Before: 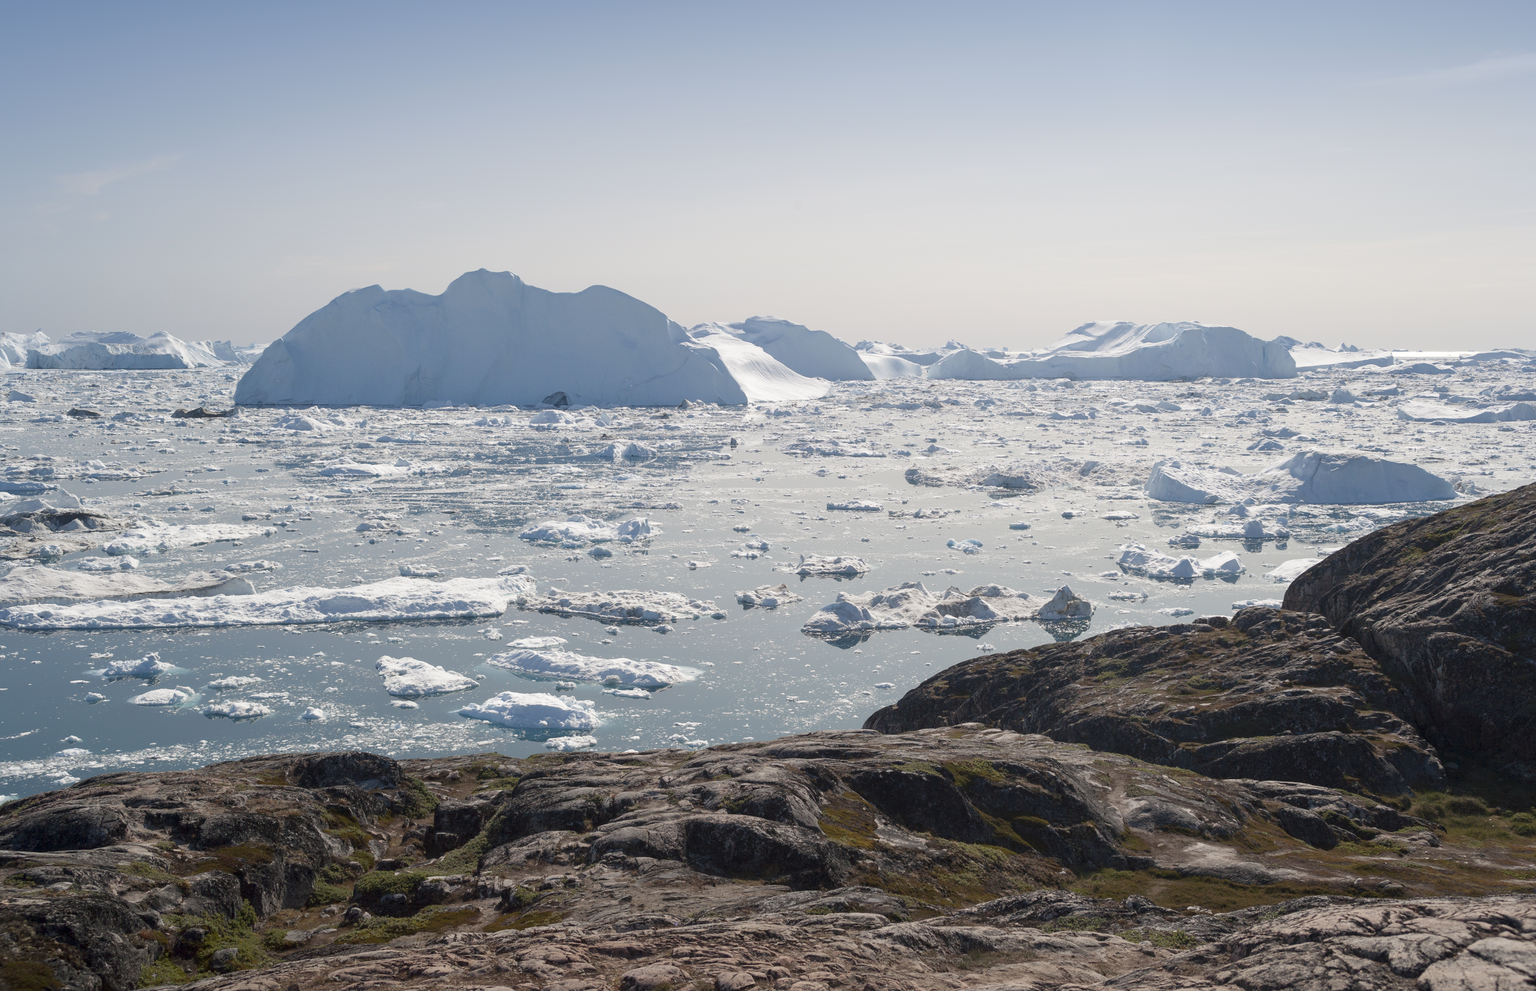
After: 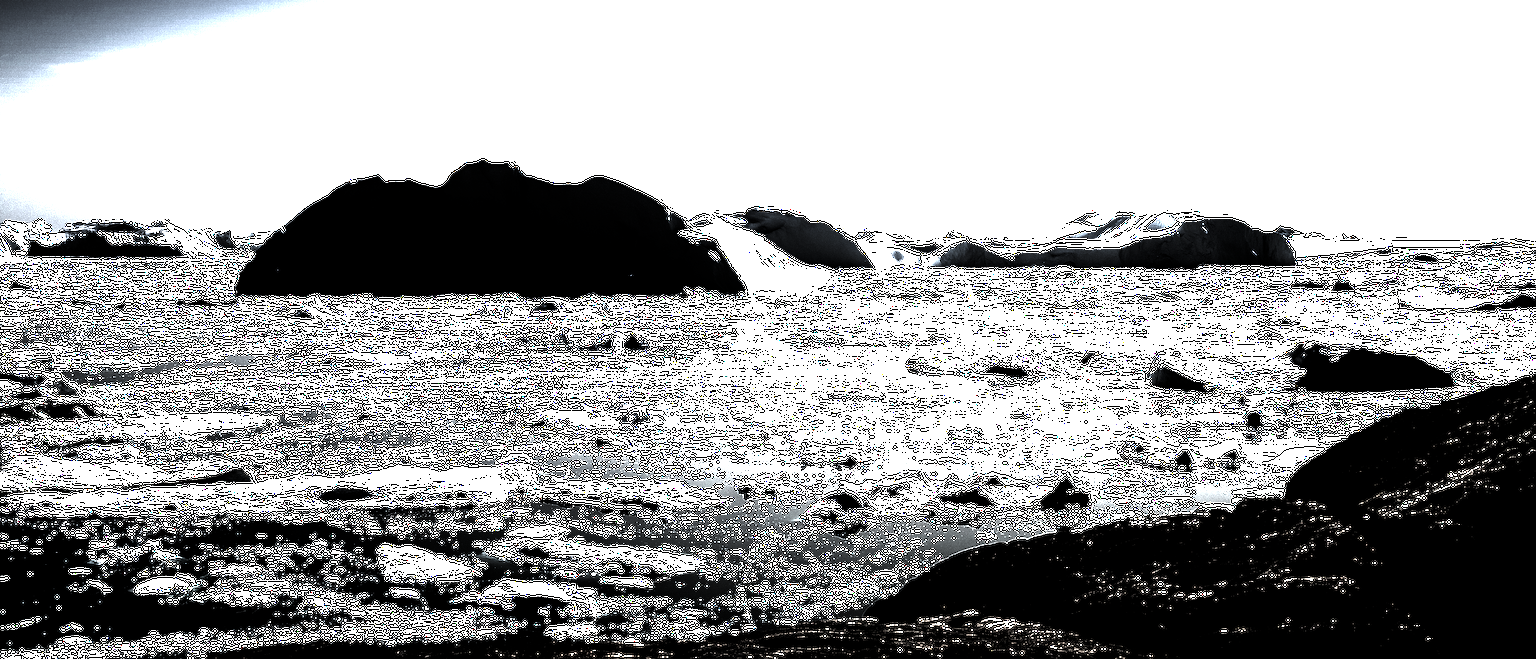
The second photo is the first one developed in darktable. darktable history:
crop: top 11.183%, bottom 22.24%
exposure: black level correction 0, exposure 0.865 EV, compensate highlight preservation false
tone equalizer: -8 EV -1.86 EV, -7 EV -1.15 EV, -6 EV -1.64 EV, mask exposure compensation -0.509 EV
vignetting: fall-off start 85.63%, fall-off radius 79.81%, width/height ratio 1.226
levels: levels [0.721, 0.937, 0.997]
color balance rgb: perceptual saturation grading › global saturation 30.447%, perceptual brilliance grading › highlights 8.181%, perceptual brilliance grading › mid-tones 3.607%, perceptual brilliance grading › shadows 2.282%, global vibrance 14.896%
sharpen: on, module defaults
